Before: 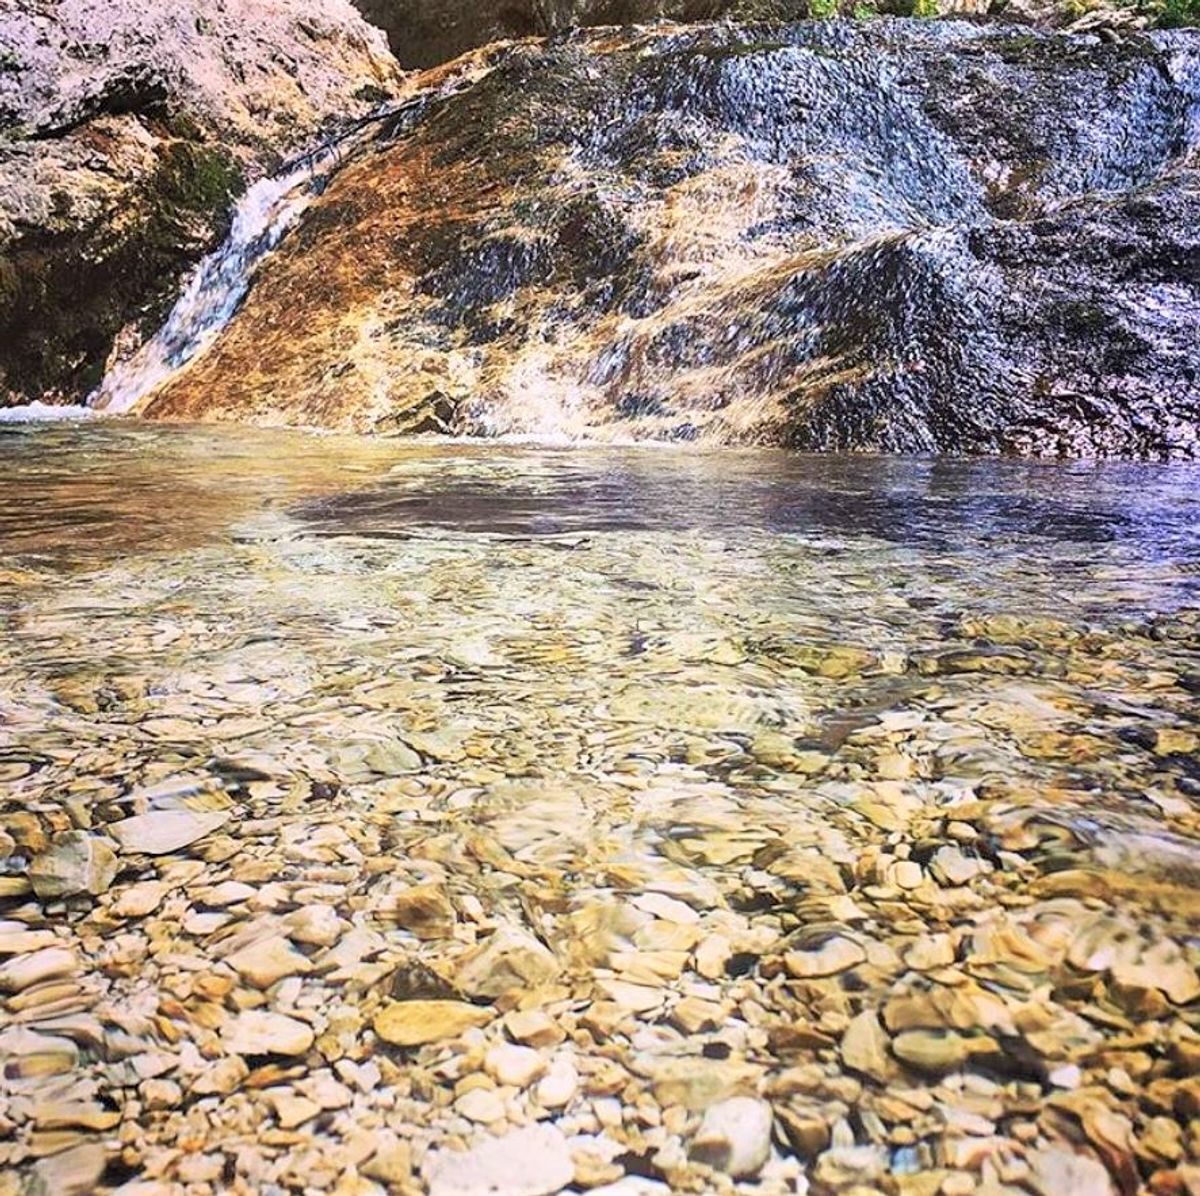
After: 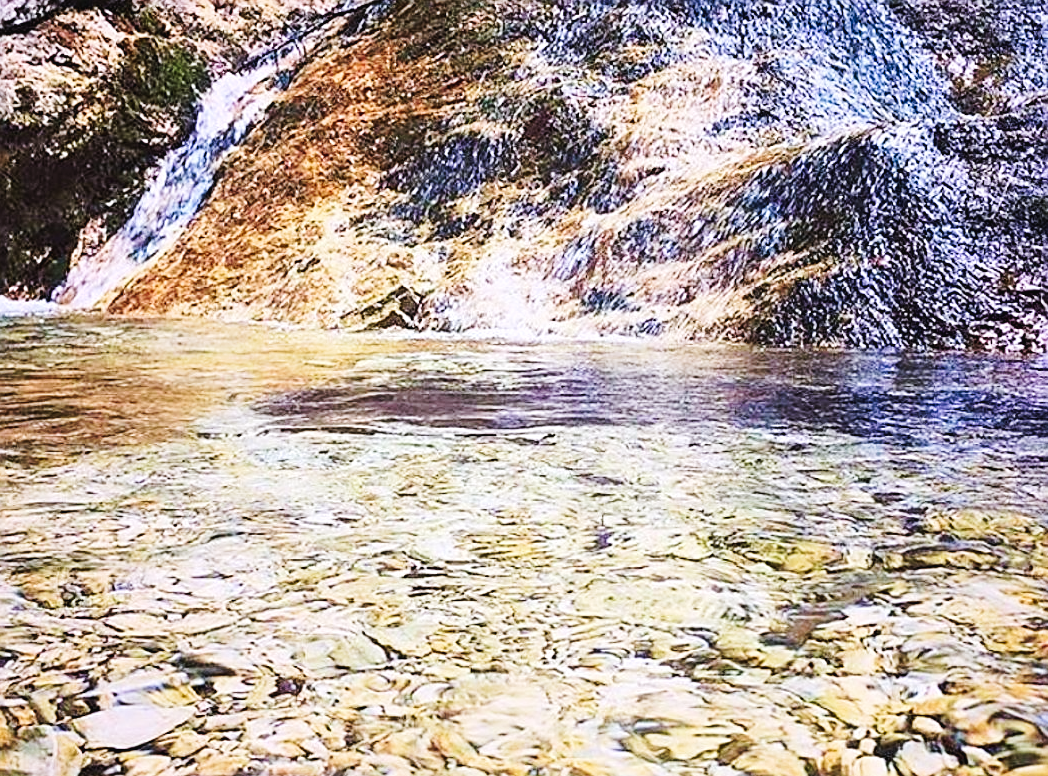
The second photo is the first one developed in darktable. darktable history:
velvia: on, module defaults
sharpen: on, module defaults
base curve: exposure shift 0.574, preserve colors none
color calibration: illuminant as shot in camera, x 0.358, y 0.373, temperature 4628.91 K, clip negative RGB from gamut false
crop: left 2.99%, top 8.851%, right 9.652%, bottom 26.215%
tone curve: curves: ch0 [(0, 0.023) (0.103, 0.087) (0.295, 0.297) (0.445, 0.531) (0.553, 0.665) (0.735, 0.843) (0.994, 1)]; ch1 [(0, 0) (0.414, 0.395) (0.447, 0.447) (0.485, 0.5) (0.512, 0.524) (0.542, 0.581) (0.581, 0.632) (0.646, 0.715) (1, 1)]; ch2 [(0, 0) (0.369, 0.388) (0.449, 0.431) (0.478, 0.471) (0.516, 0.517) (0.579, 0.624) (0.674, 0.775) (1, 1)], preserve colors none
